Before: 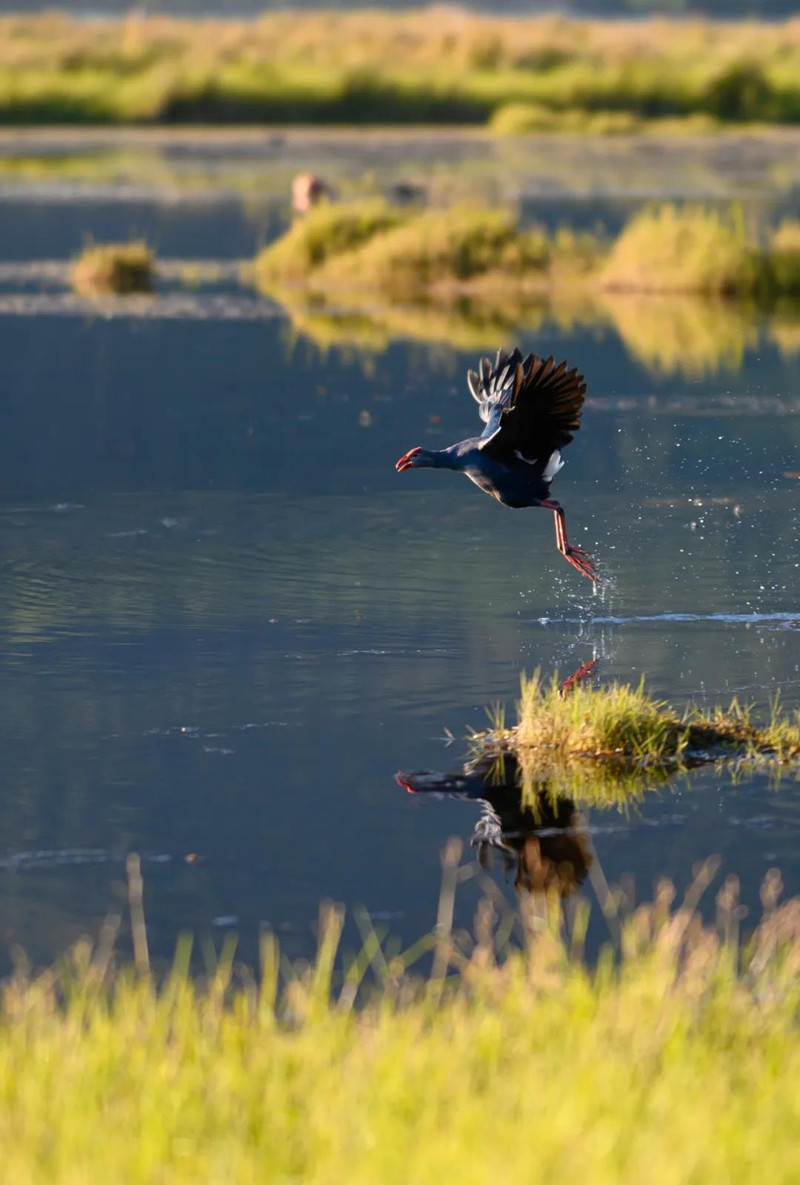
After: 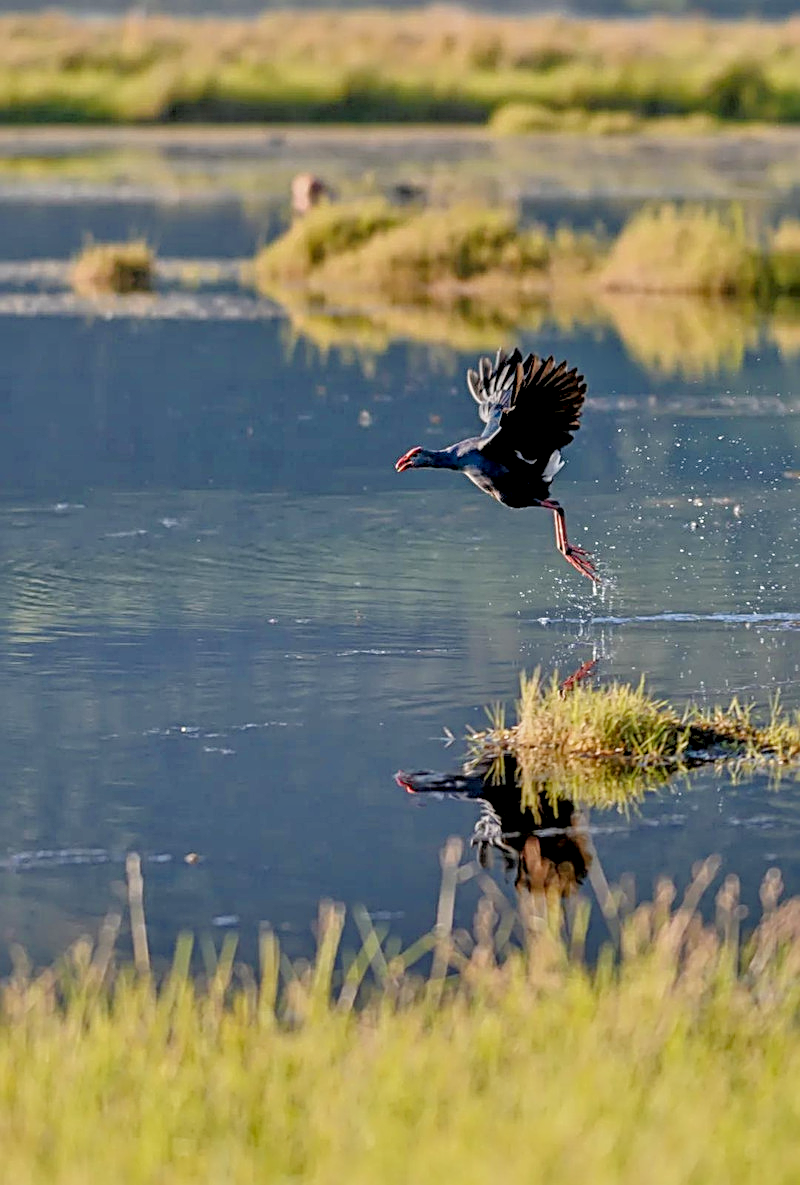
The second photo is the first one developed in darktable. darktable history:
filmic rgb: black relative exposure -6.57 EV, white relative exposure 4.72 EV, hardness 3.1, contrast 0.805
tone equalizer: -7 EV 0.16 EV, -6 EV 0.6 EV, -5 EV 1.16 EV, -4 EV 1.29 EV, -3 EV 1.17 EV, -2 EV 0.6 EV, -1 EV 0.164 EV
sharpen: radius 2.83, amount 0.708
local contrast: detail 153%
